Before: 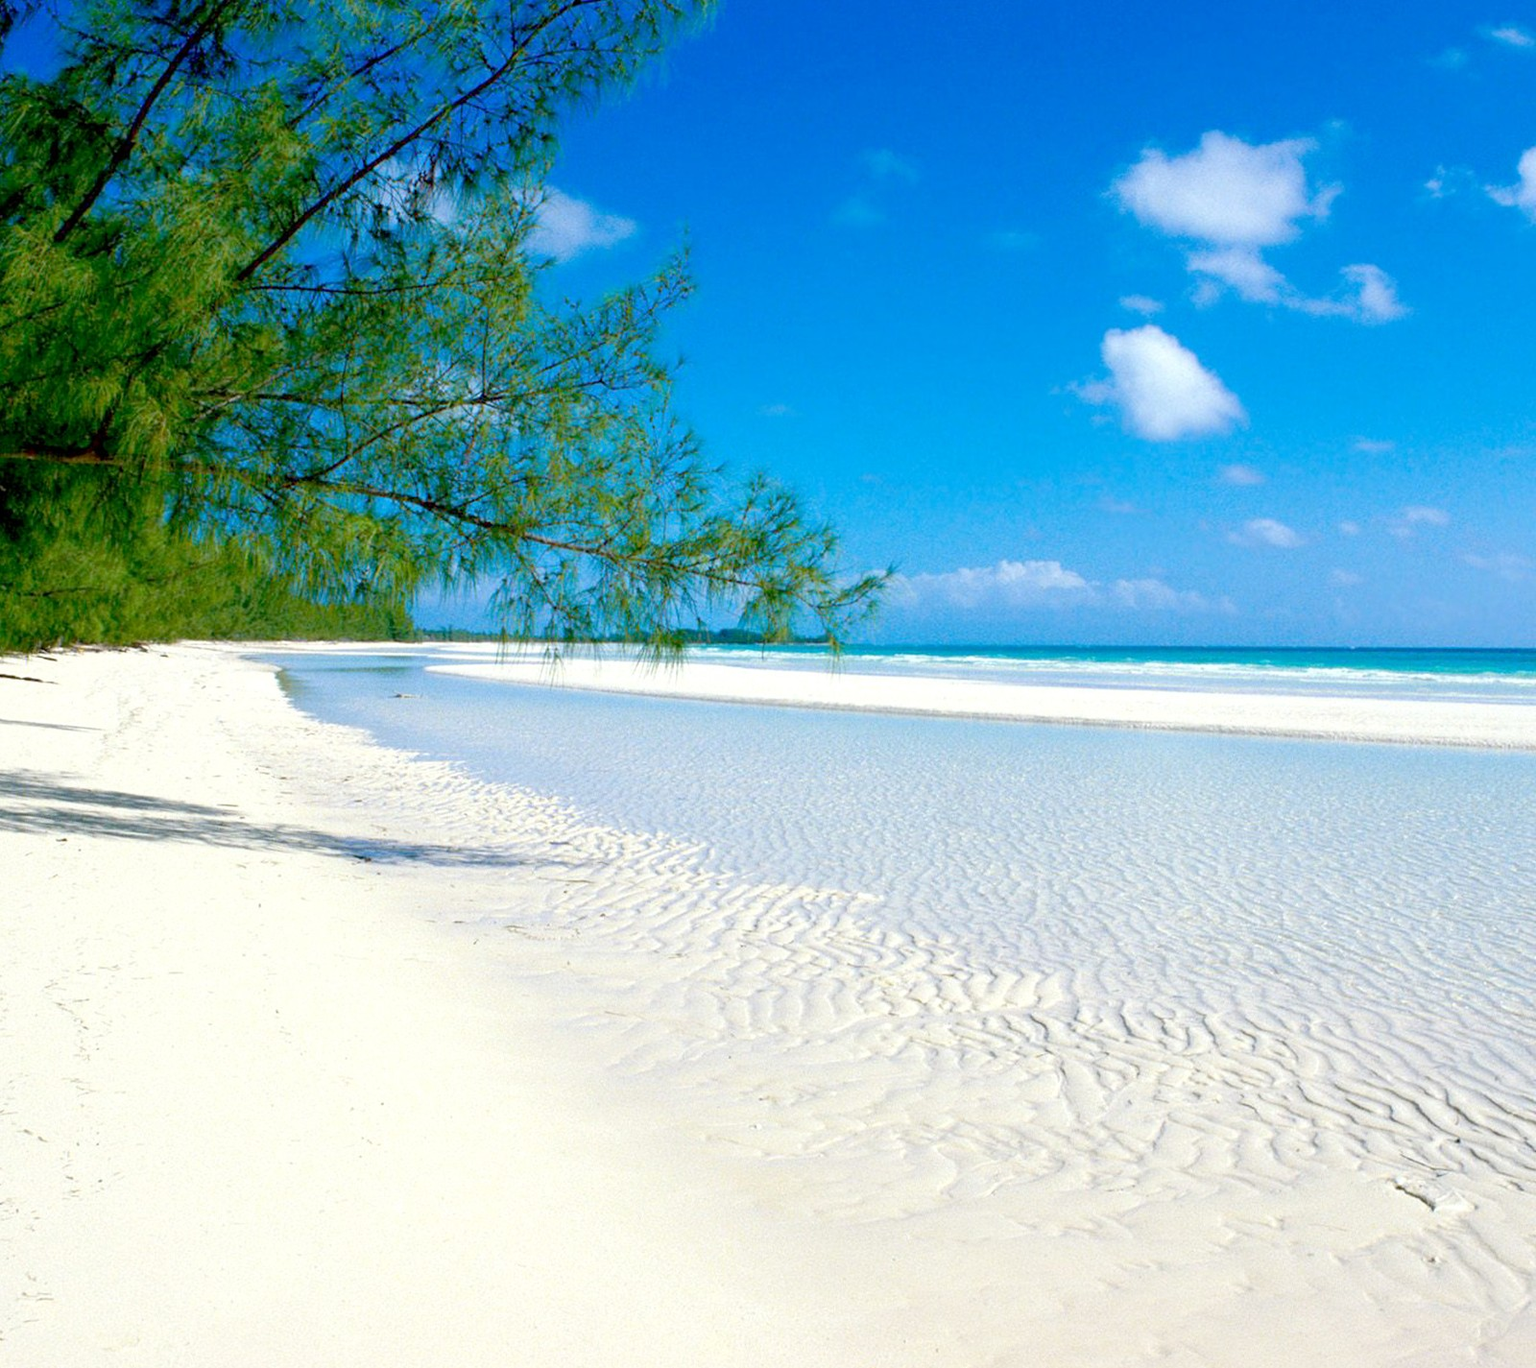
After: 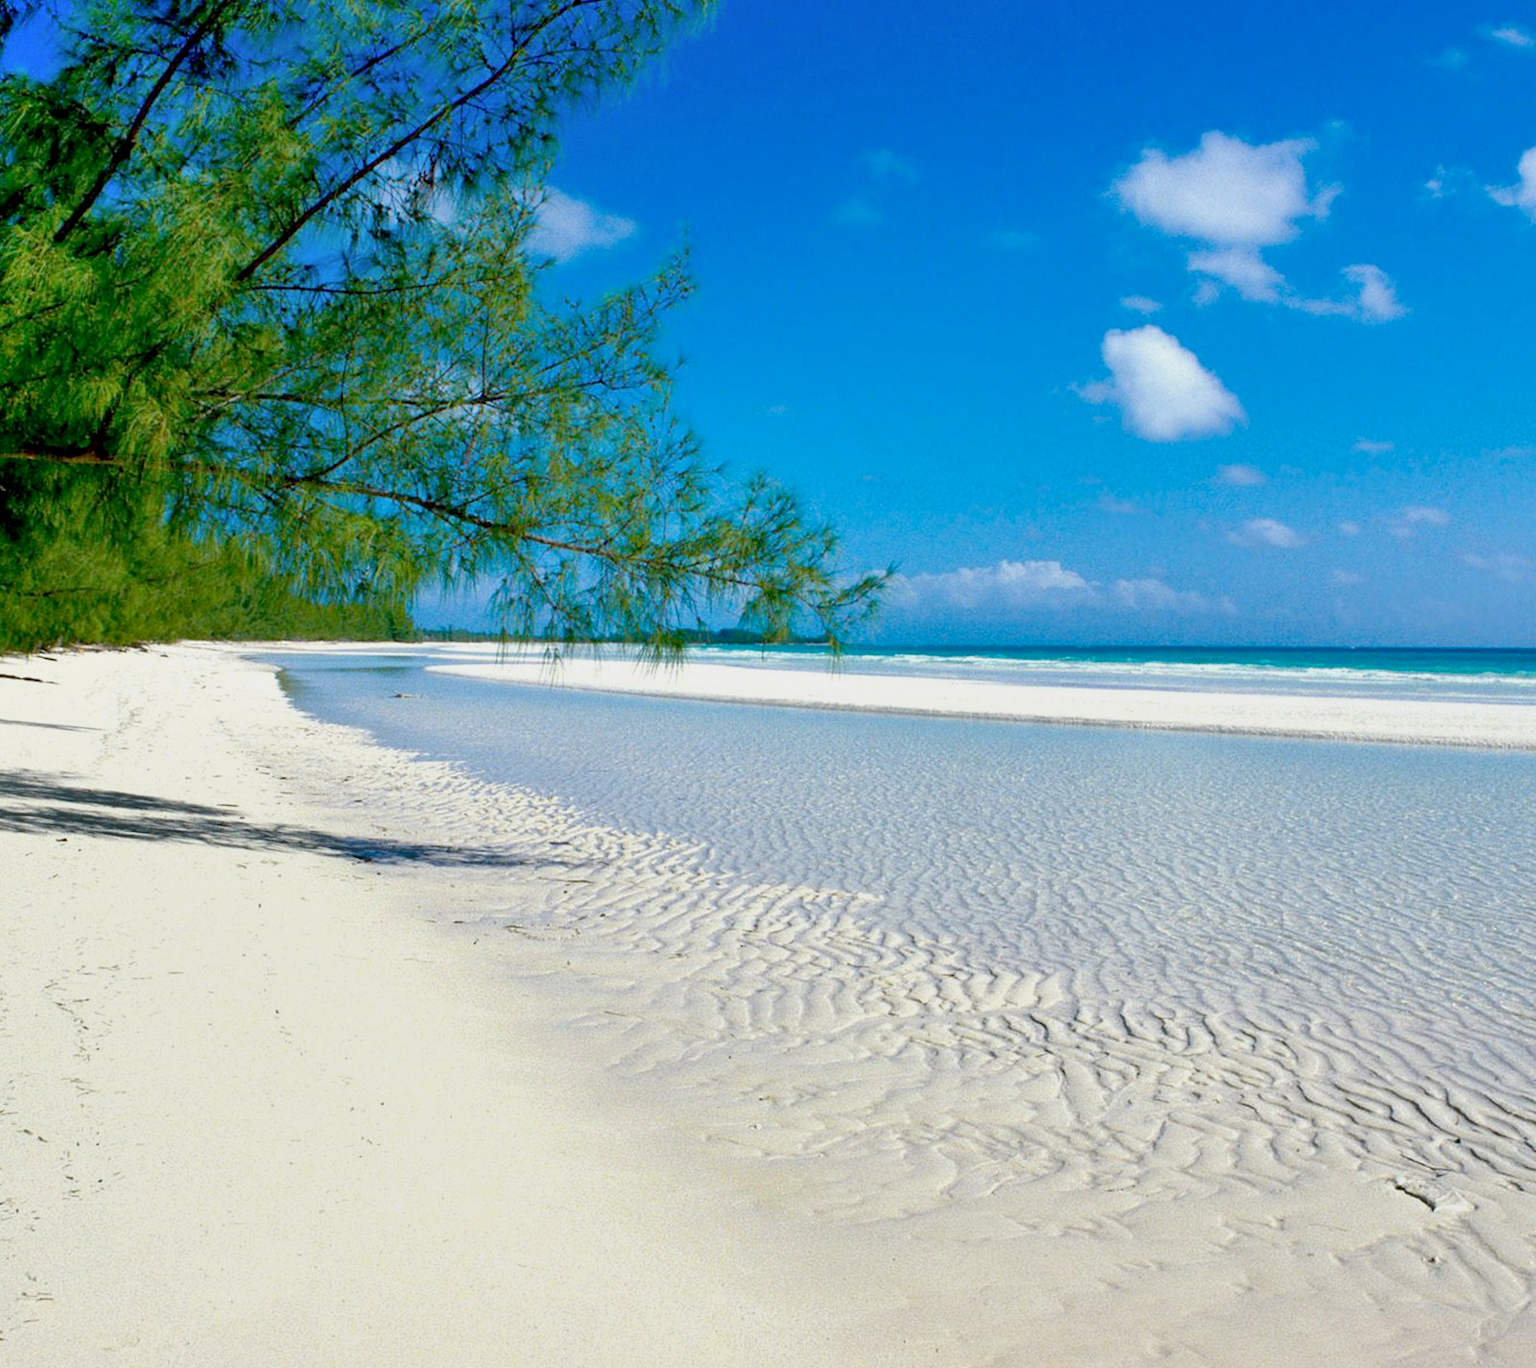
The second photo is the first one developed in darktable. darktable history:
exposure: black level correction 0.001, exposure -0.2 EV, compensate highlight preservation false
shadows and highlights: soften with gaussian
